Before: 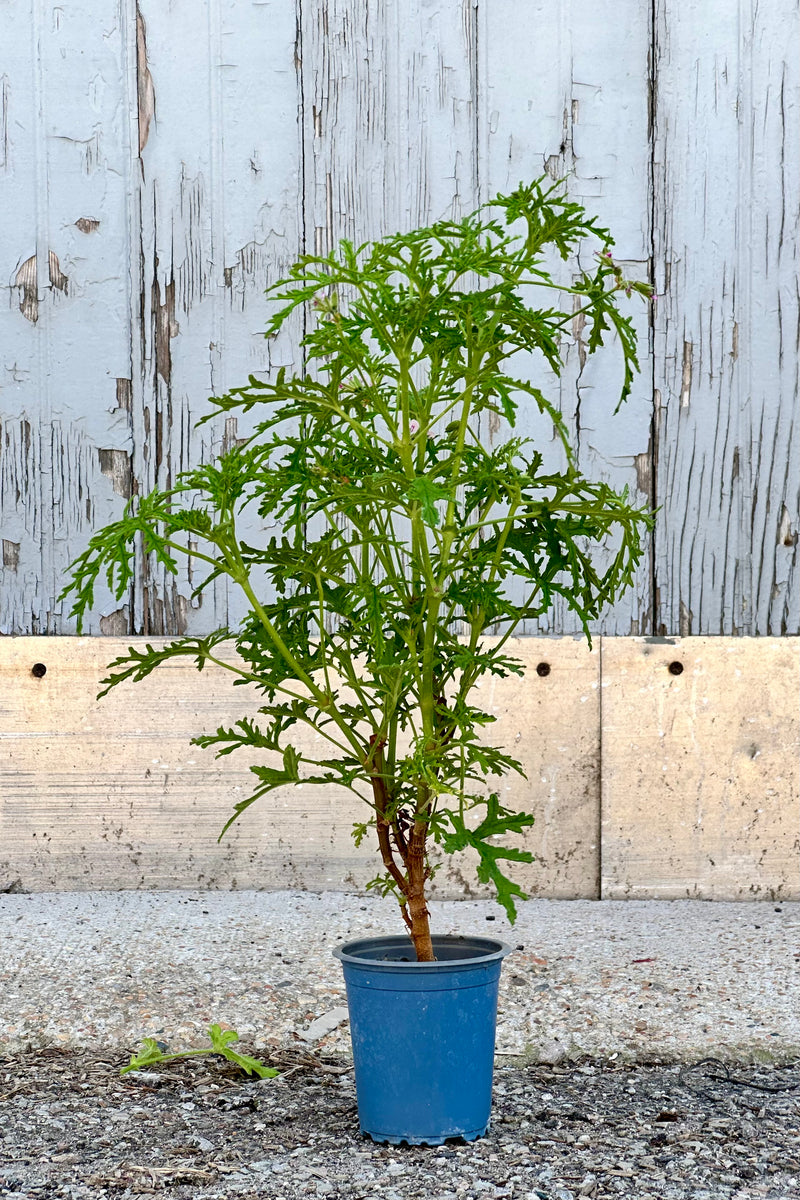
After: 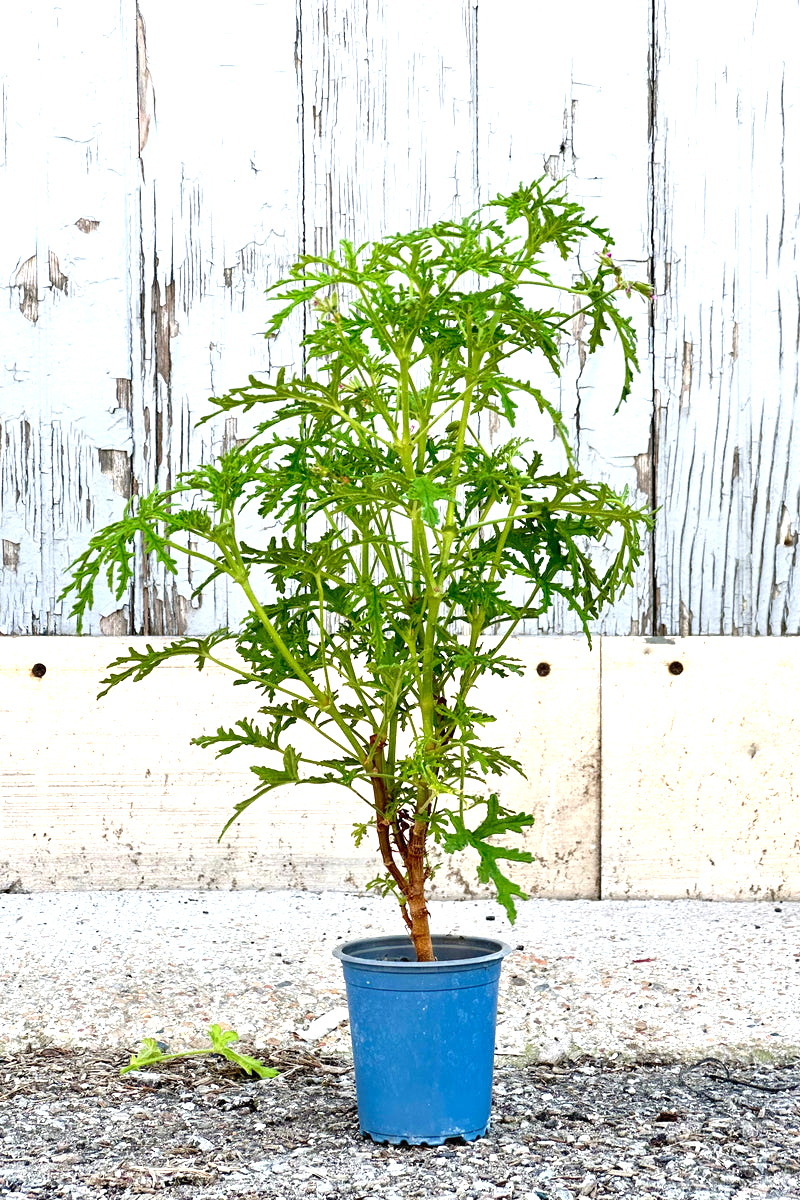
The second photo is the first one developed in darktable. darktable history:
exposure: exposure 0.951 EV, compensate highlight preservation false
